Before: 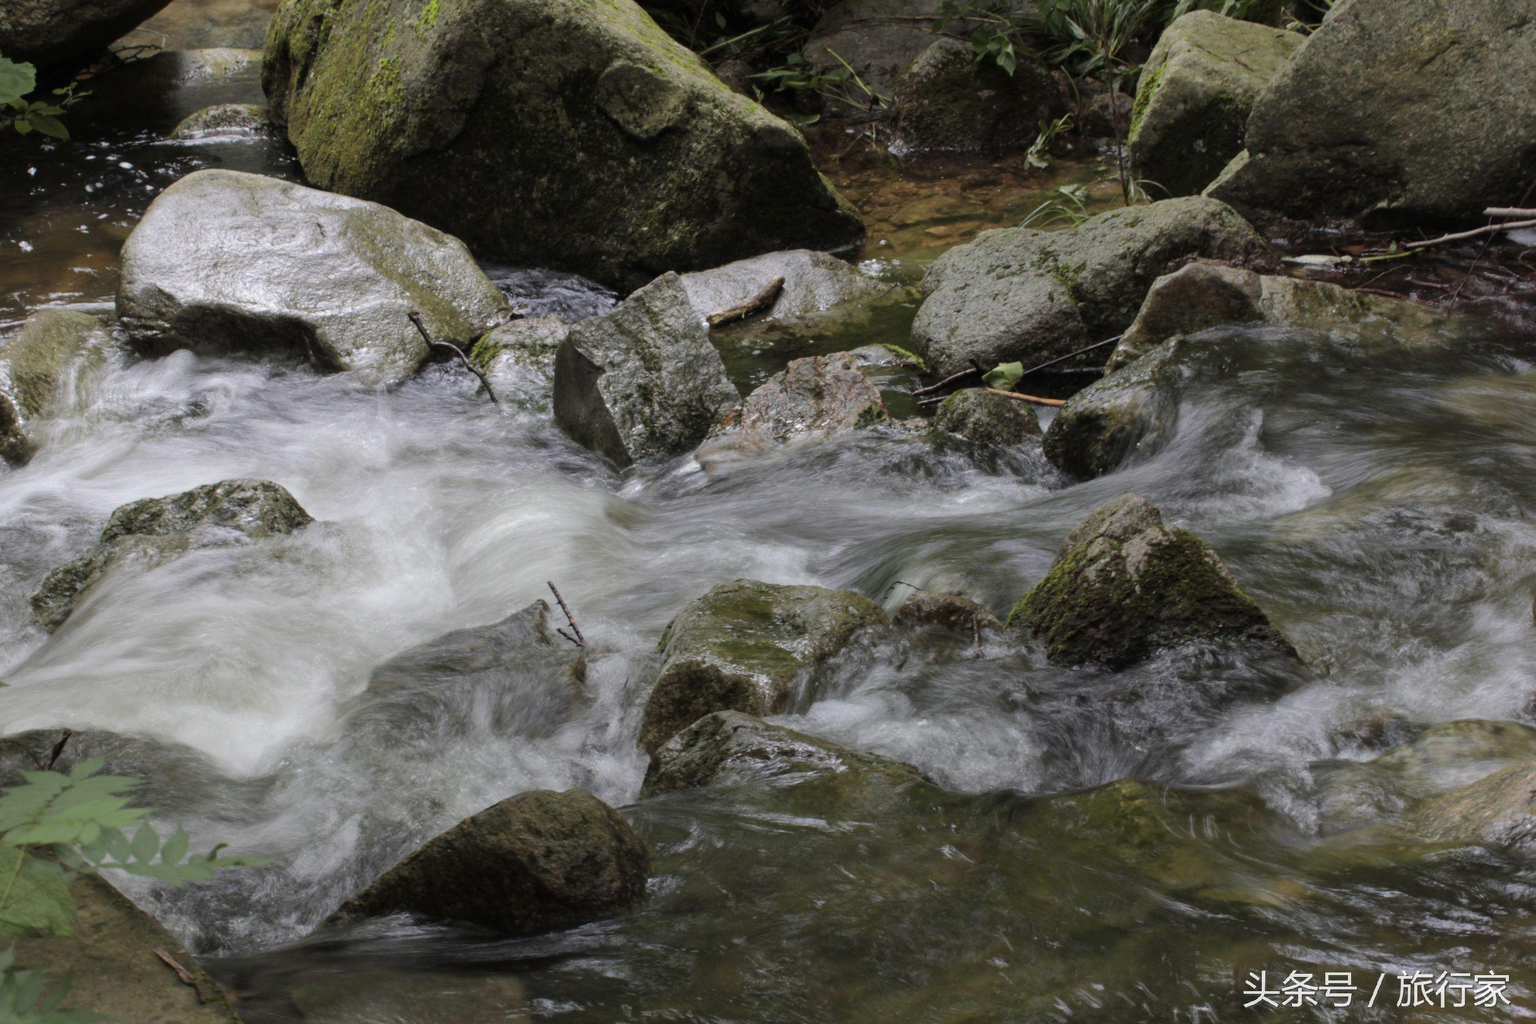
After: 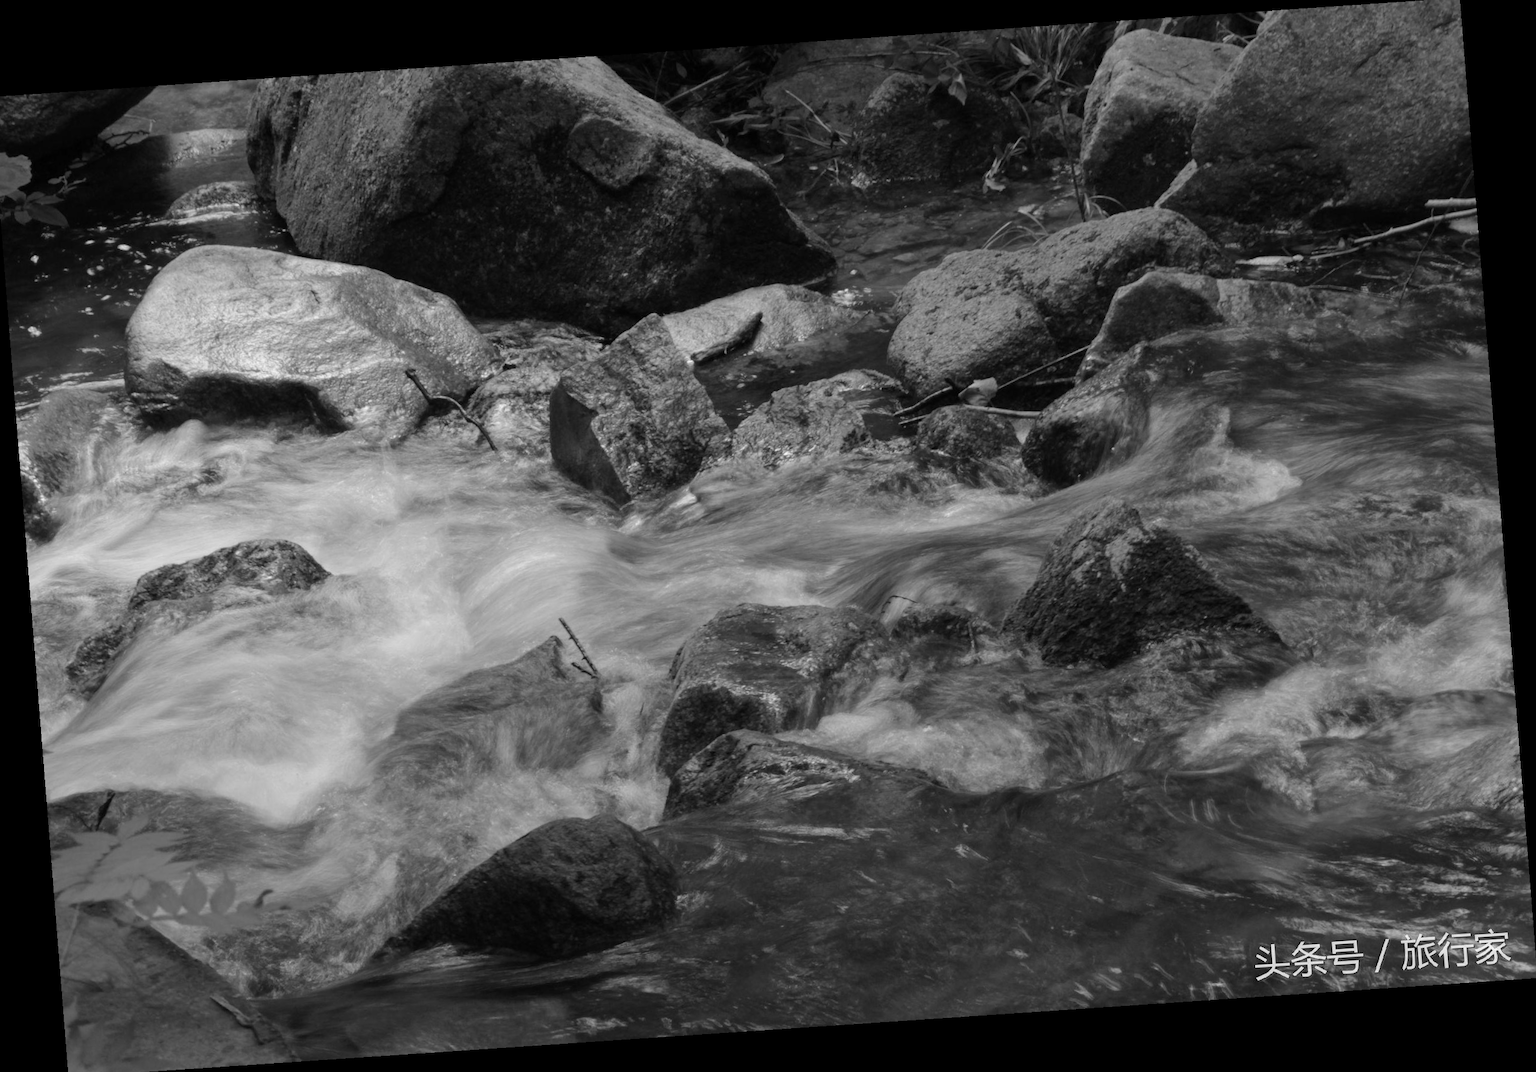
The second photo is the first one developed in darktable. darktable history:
rotate and perspective: rotation -4.2°, shear 0.006, automatic cropping off
color calibration: output gray [0.22, 0.42, 0.37, 0], gray › normalize channels true, illuminant same as pipeline (D50), adaptation XYZ, x 0.346, y 0.359, gamut compression 0
crop and rotate: left 0.614%, top 0.179%, bottom 0.309%
